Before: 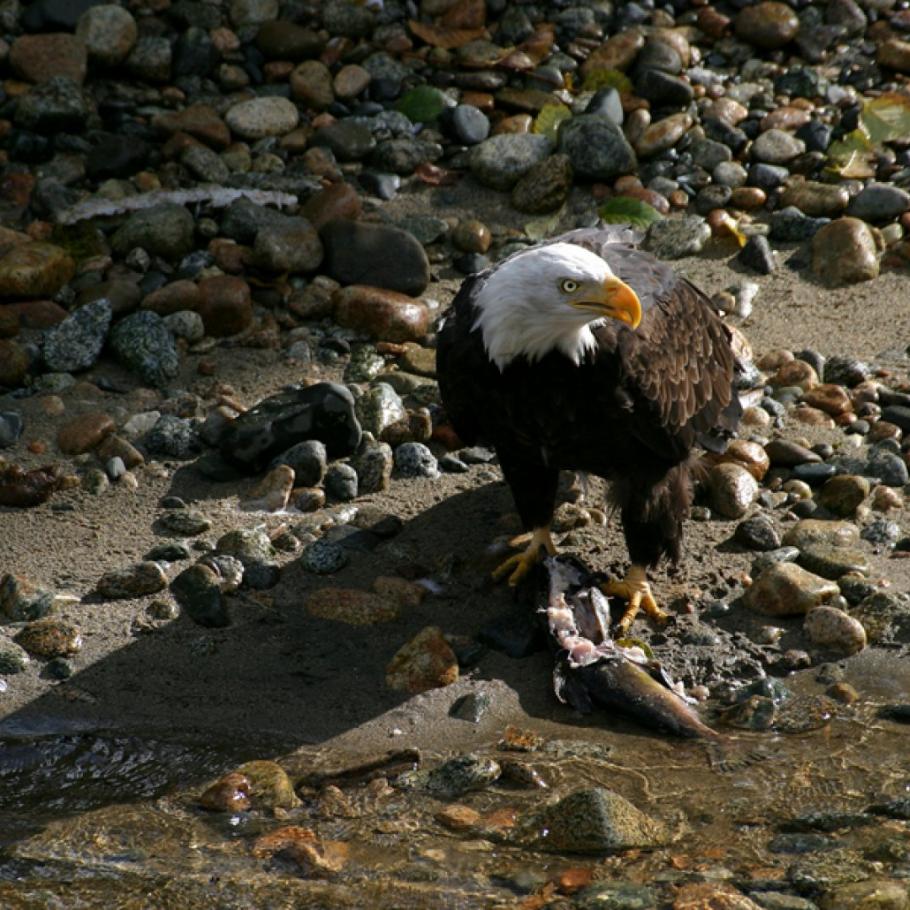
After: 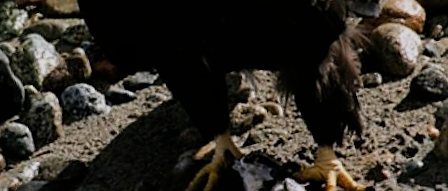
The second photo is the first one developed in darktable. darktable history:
rotate and perspective: rotation -14.8°, crop left 0.1, crop right 0.903, crop top 0.25, crop bottom 0.748
crop: left 36.607%, top 34.735%, right 13.146%, bottom 30.611%
sharpen: on, module defaults
filmic rgb: black relative exposure -7.65 EV, white relative exposure 4.56 EV, hardness 3.61
white balance: red 1.009, blue 1.027
